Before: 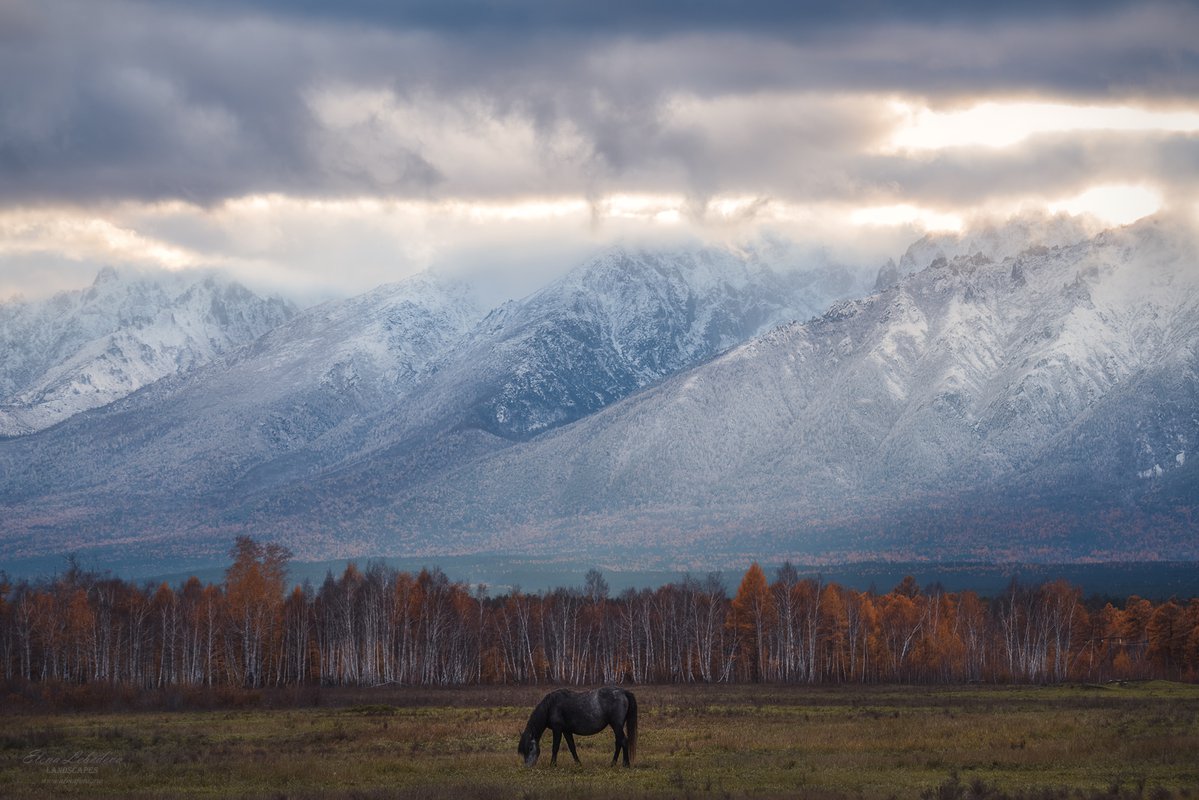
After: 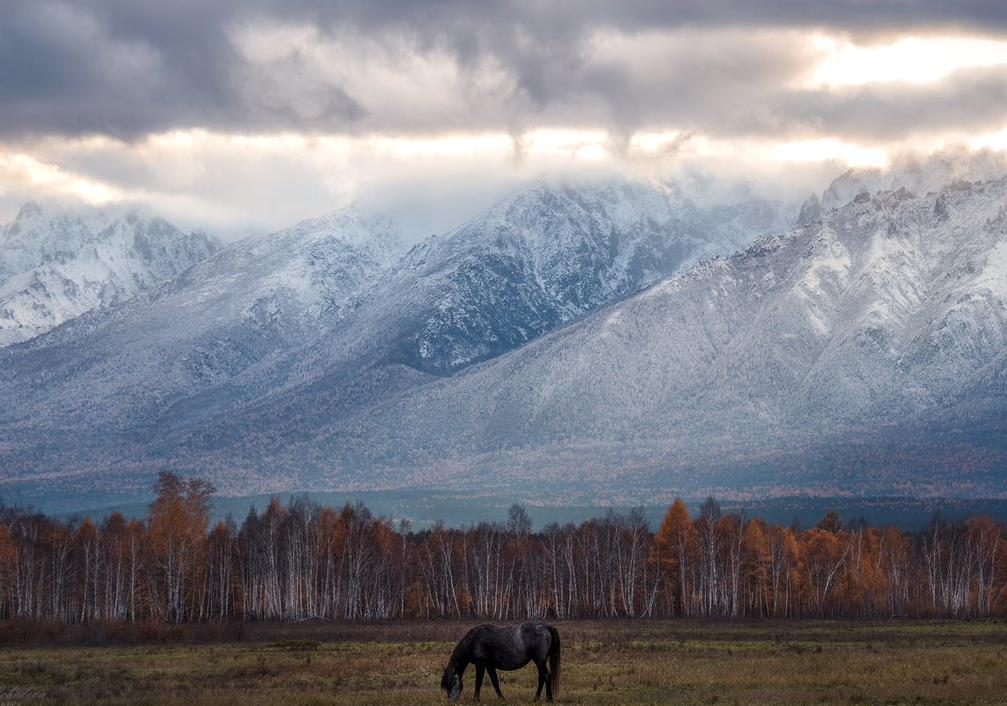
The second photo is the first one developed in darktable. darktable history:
local contrast: on, module defaults
crop: left 6.446%, top 8.188%, right 9.538%, bottom 3.548%
